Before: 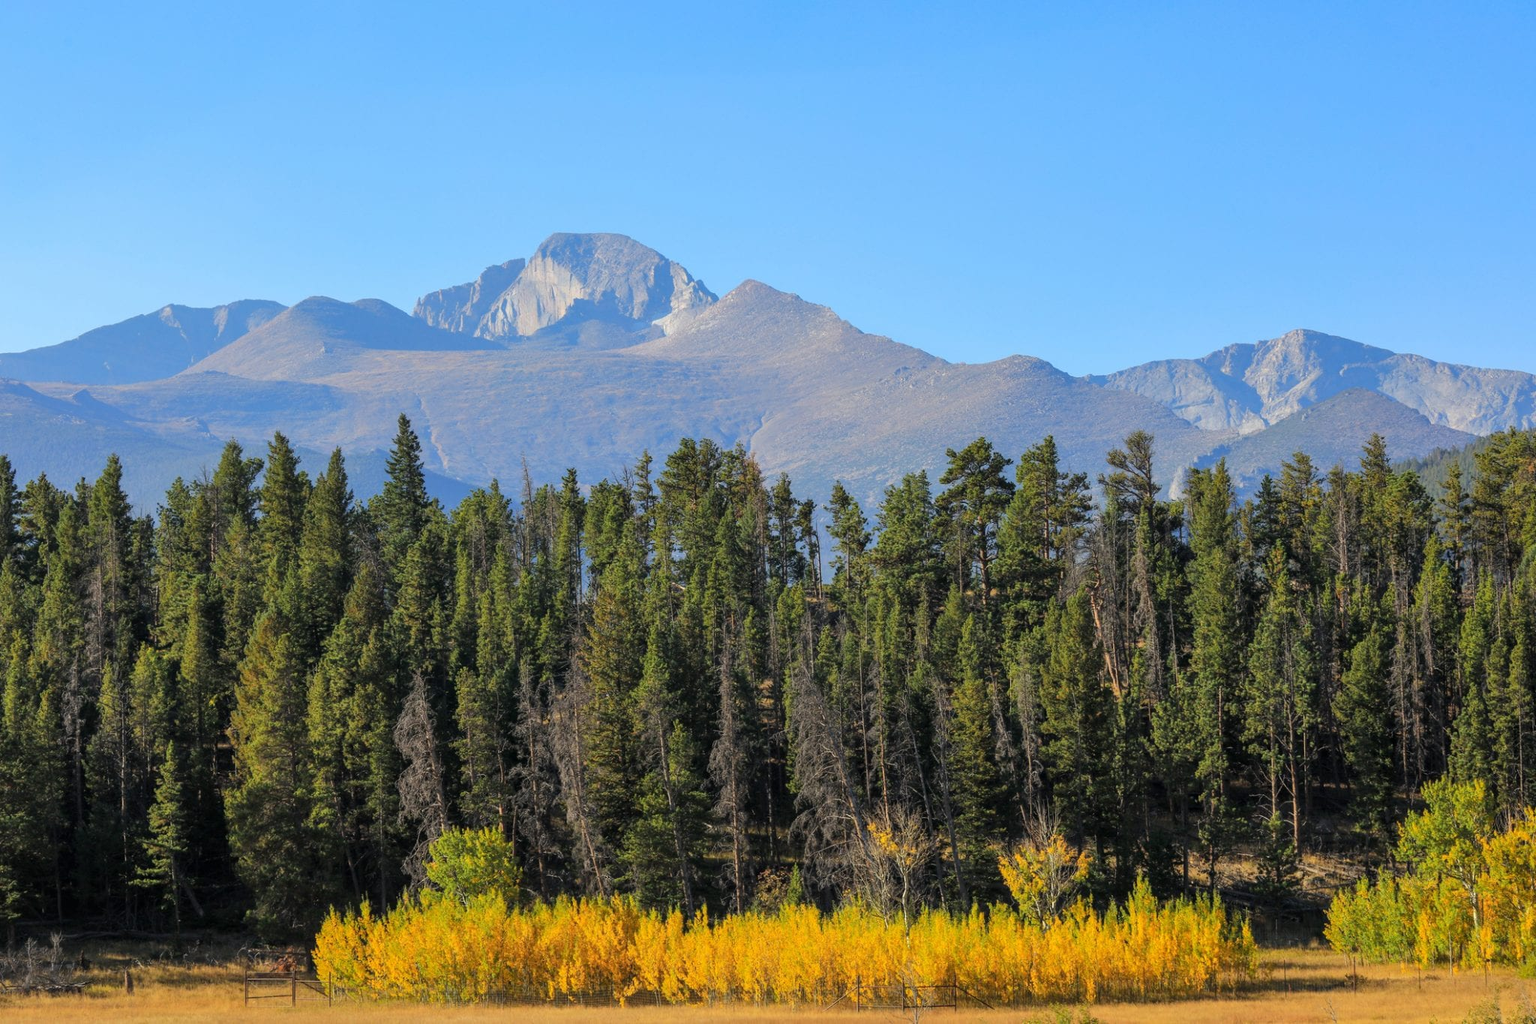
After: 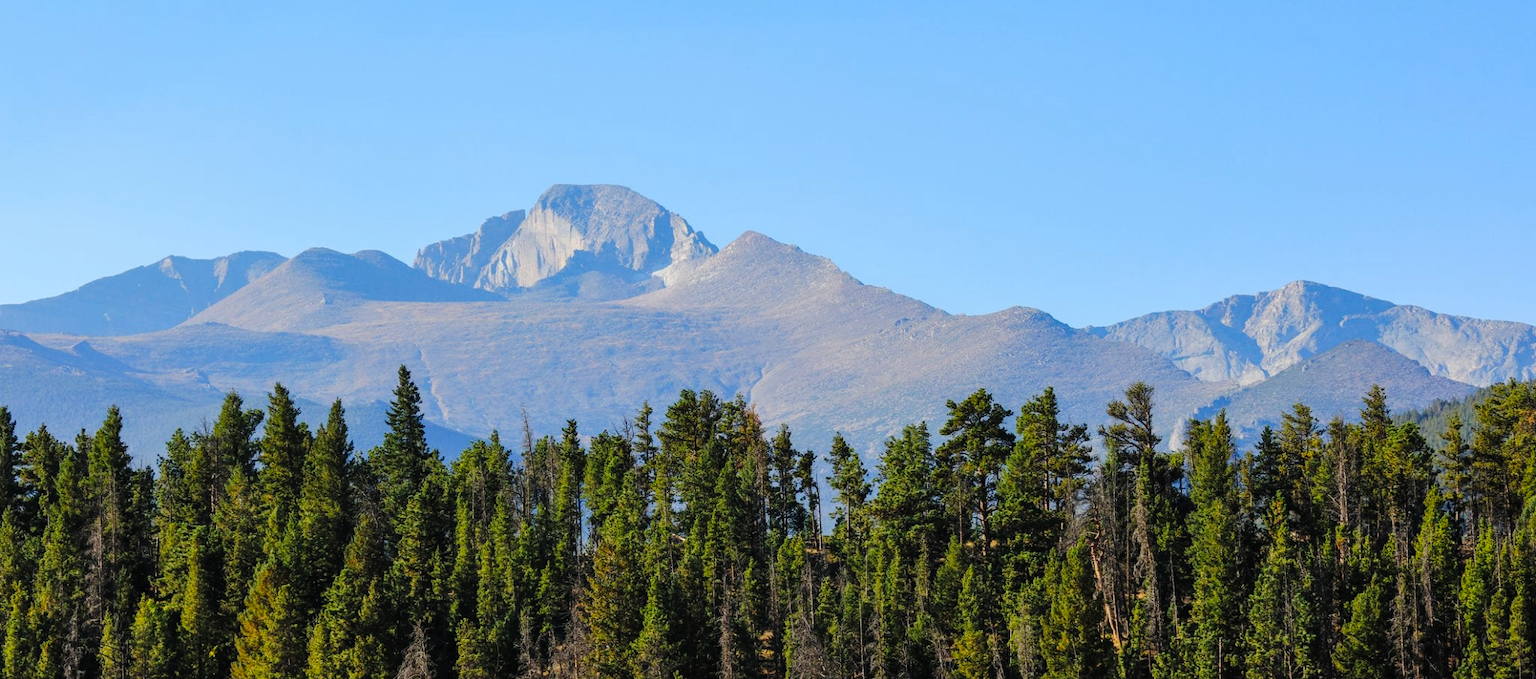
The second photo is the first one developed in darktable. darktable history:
tone curve: curves: ch0 [(0, 0) (0.003, 0.007) (0.011, 0.009) (0.025, 0.014) (0.044, 0.022) (0.069, 0.029) (0.1, 0.037) (0.136, 0.052) (0.177, 0.083) (0.224, 0.121) (0.277, 0.177) (0.335, 0.258) (0.399, 0.351) (0.468, 0.454) (0.543, 0.557) (0.623, 0.654) (0.709, 0.744) (0.801, 0.825) (0.898, 0.909) (1, 1)], preserve colors none
crop and rotate: top 4.773%, bottom 28.811%
